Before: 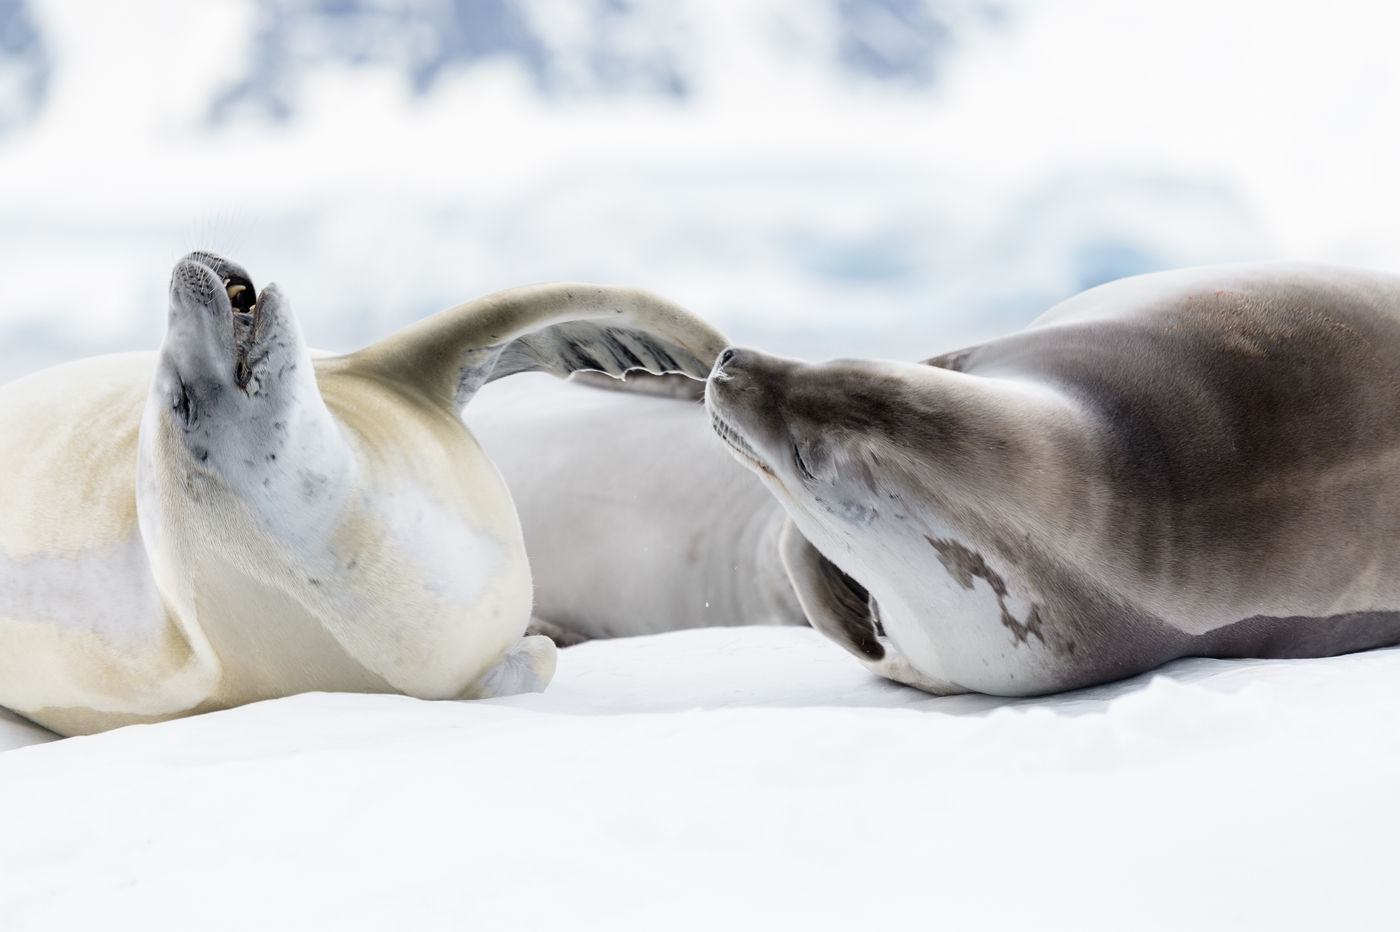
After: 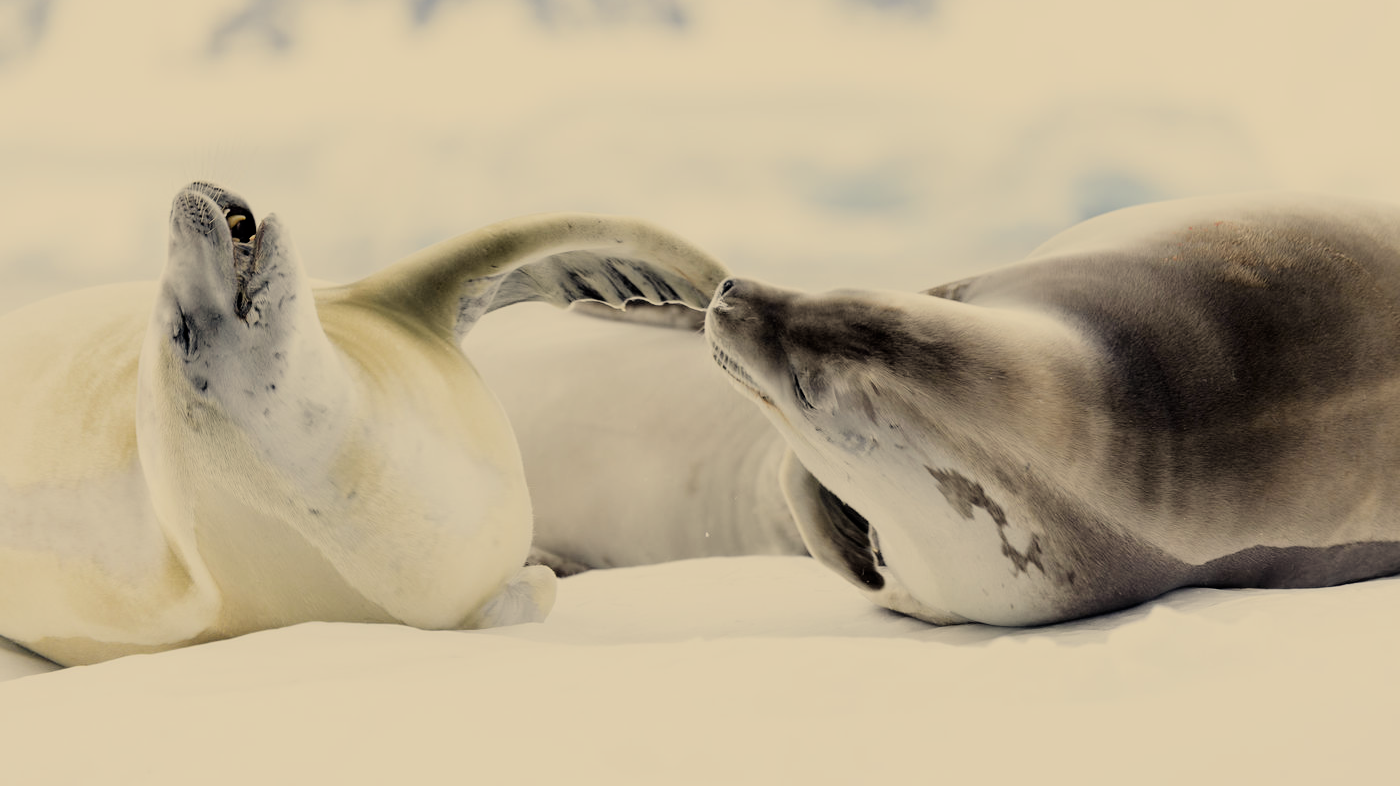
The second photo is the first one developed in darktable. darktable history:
color correction: highlights a* 2.73, highlights b* 23.3
crop: top 7.56%, bottom 8.092%
filmic rgb: black relative exposure -7.65 EV, white relative exposure 4.56 EV, hardness 3.61
